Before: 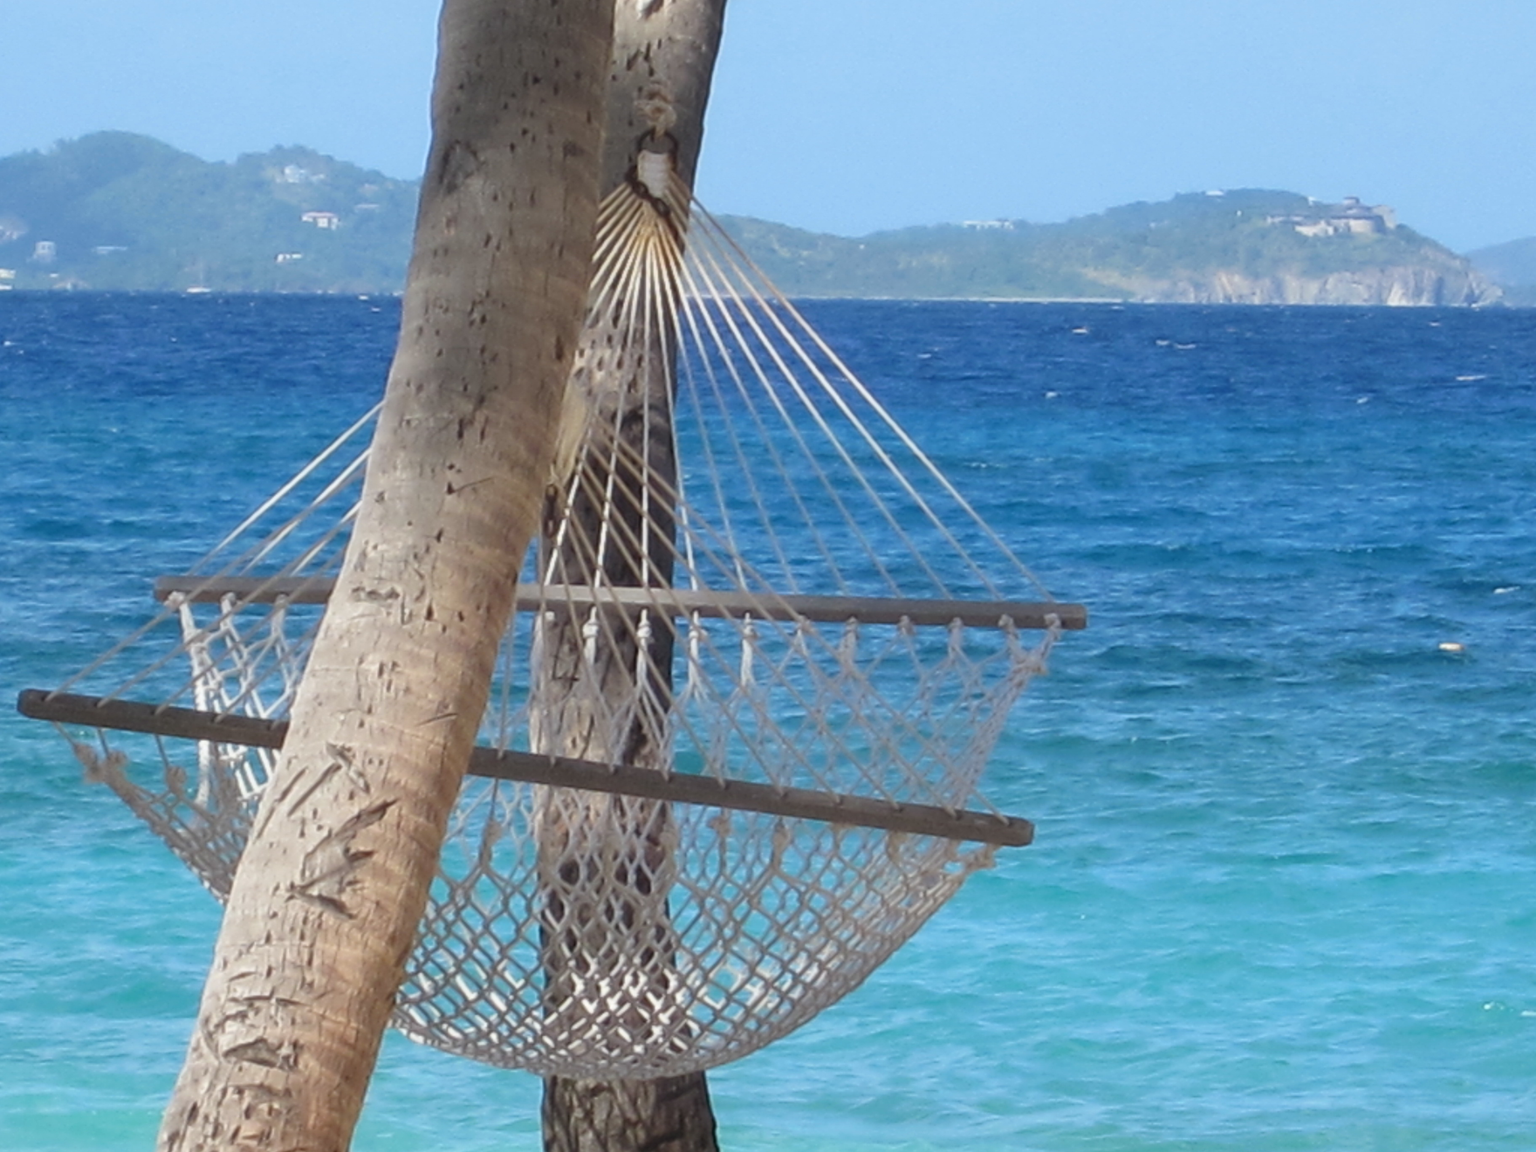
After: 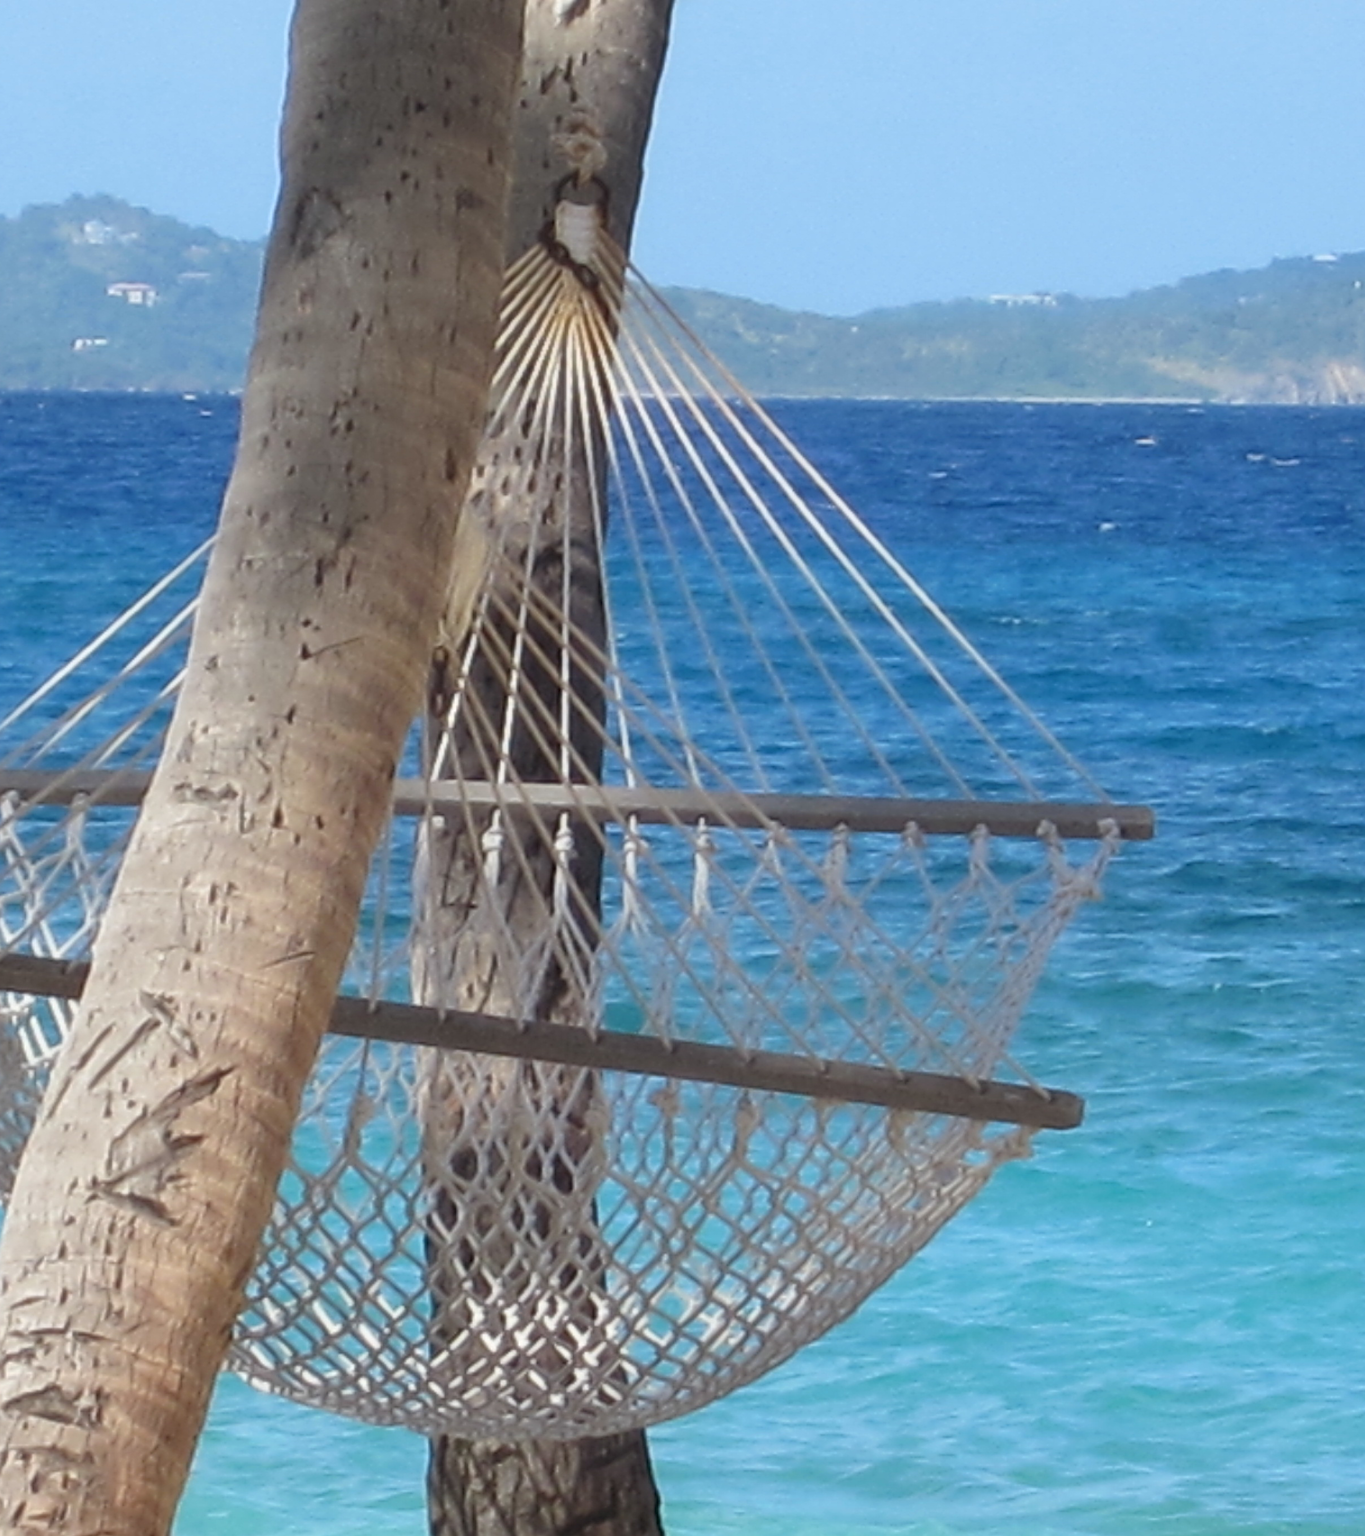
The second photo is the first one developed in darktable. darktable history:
sharpen: on, module defaults
crop and rotate: left 14.436%, right 18.898%
